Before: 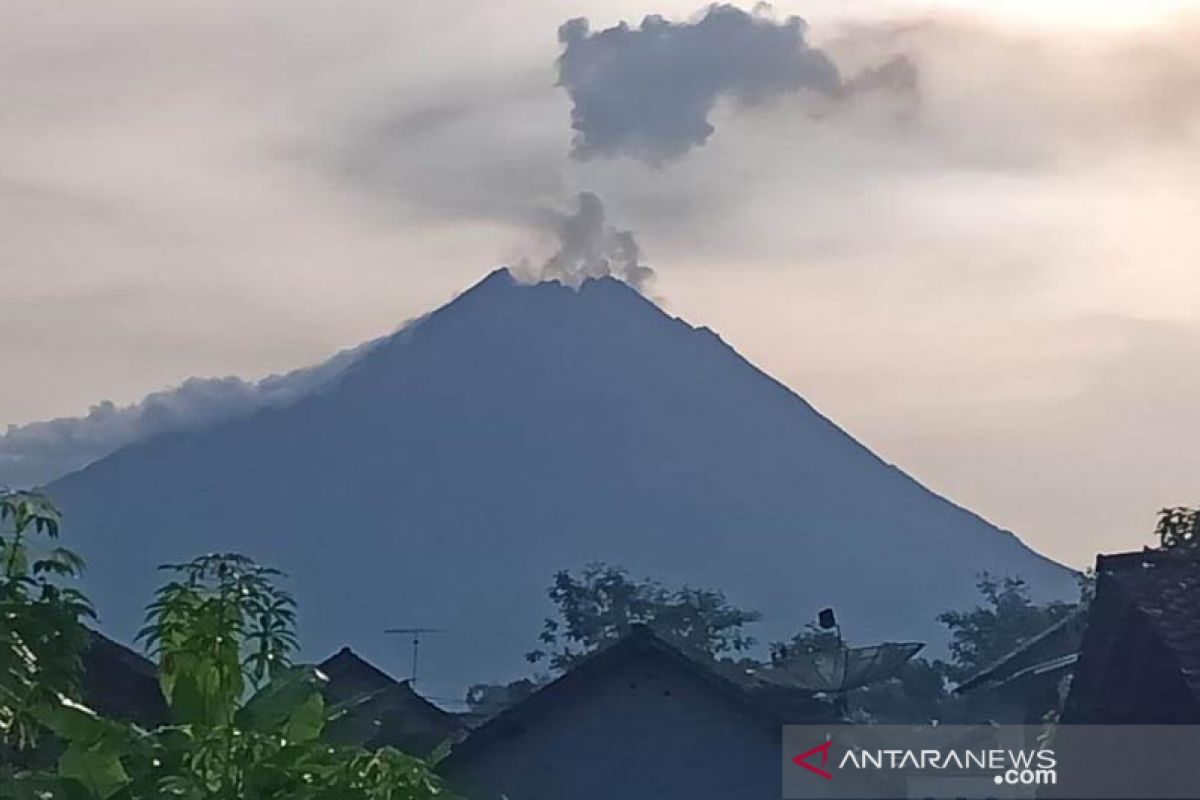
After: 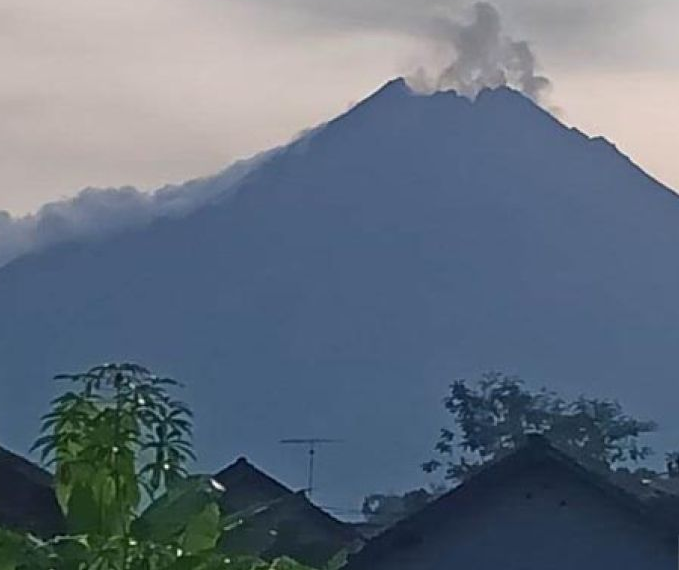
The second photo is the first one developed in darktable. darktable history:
crop: left 8.744%, top 23.857%, right 34.621%, bottom 4.782%
